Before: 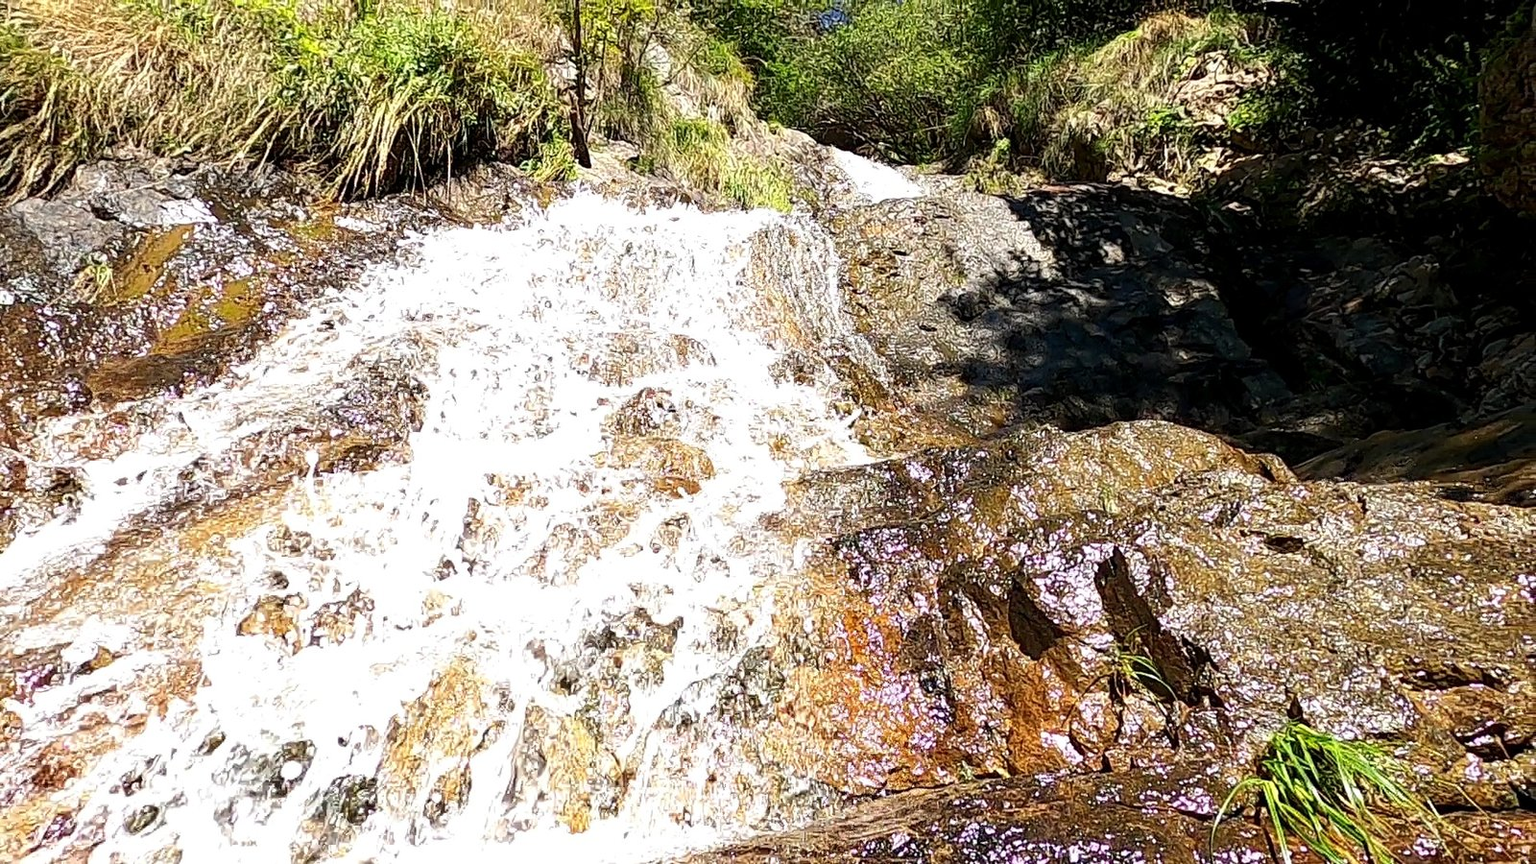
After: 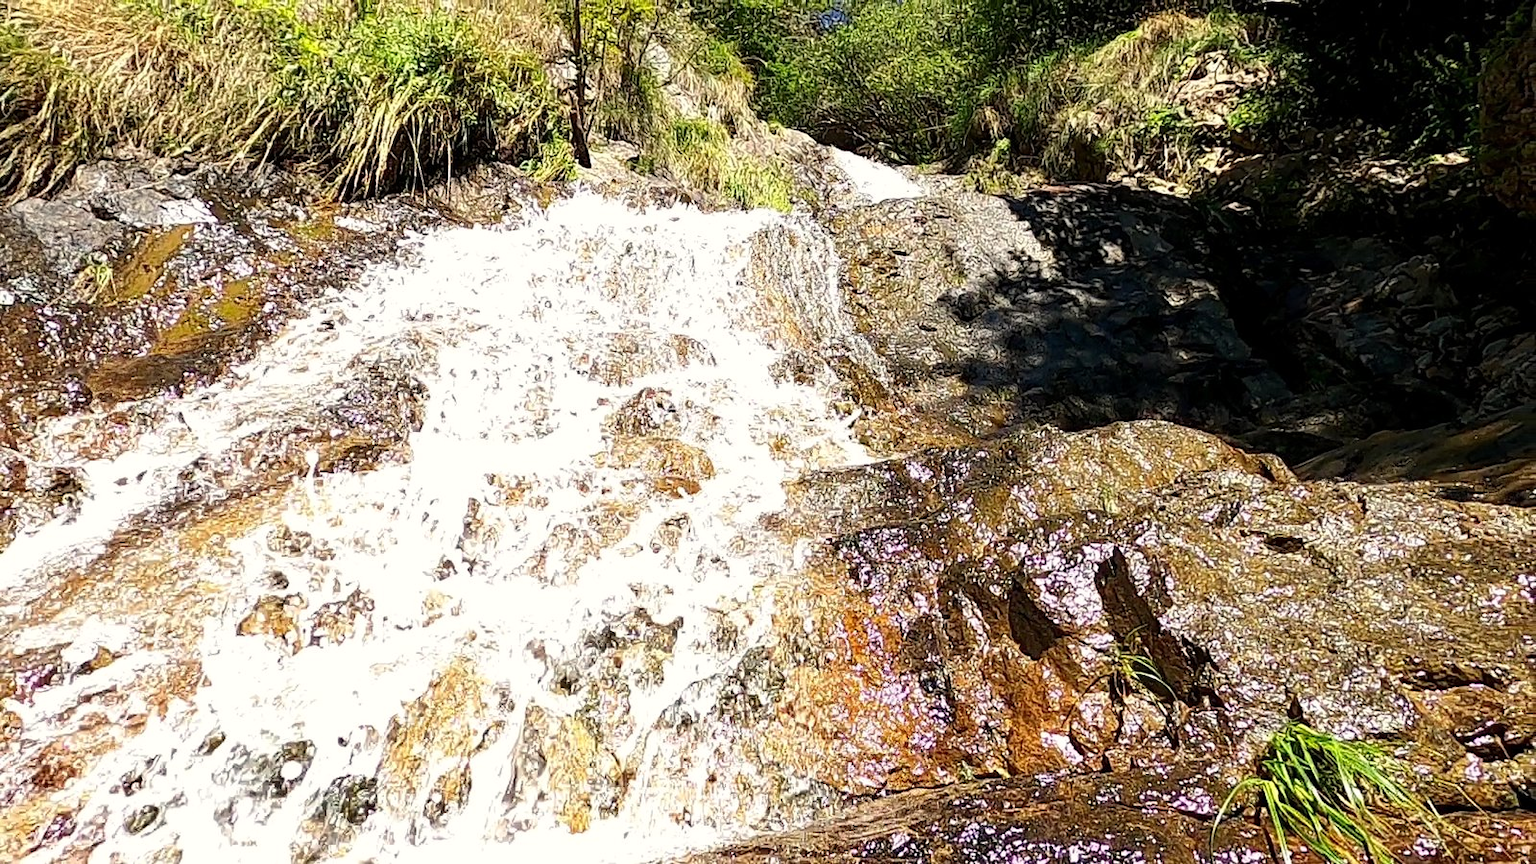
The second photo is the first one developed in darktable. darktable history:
color correction: highlights b* 3.05
